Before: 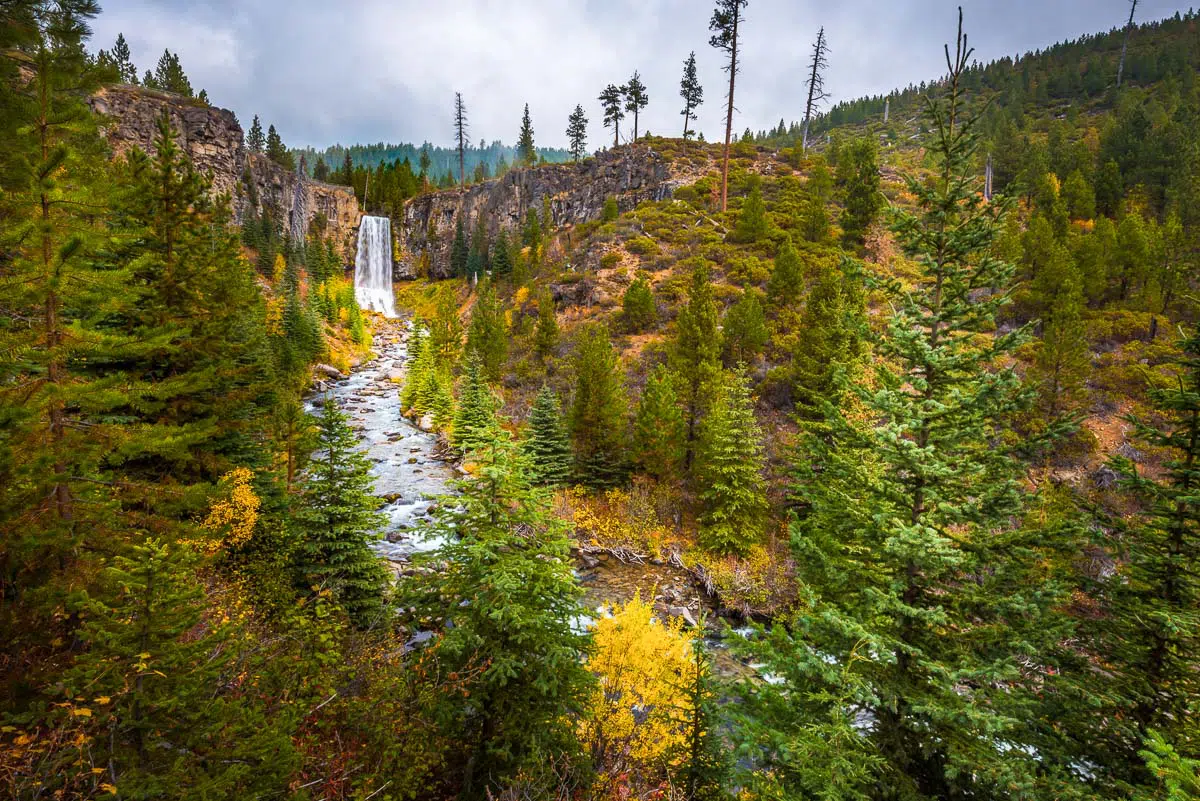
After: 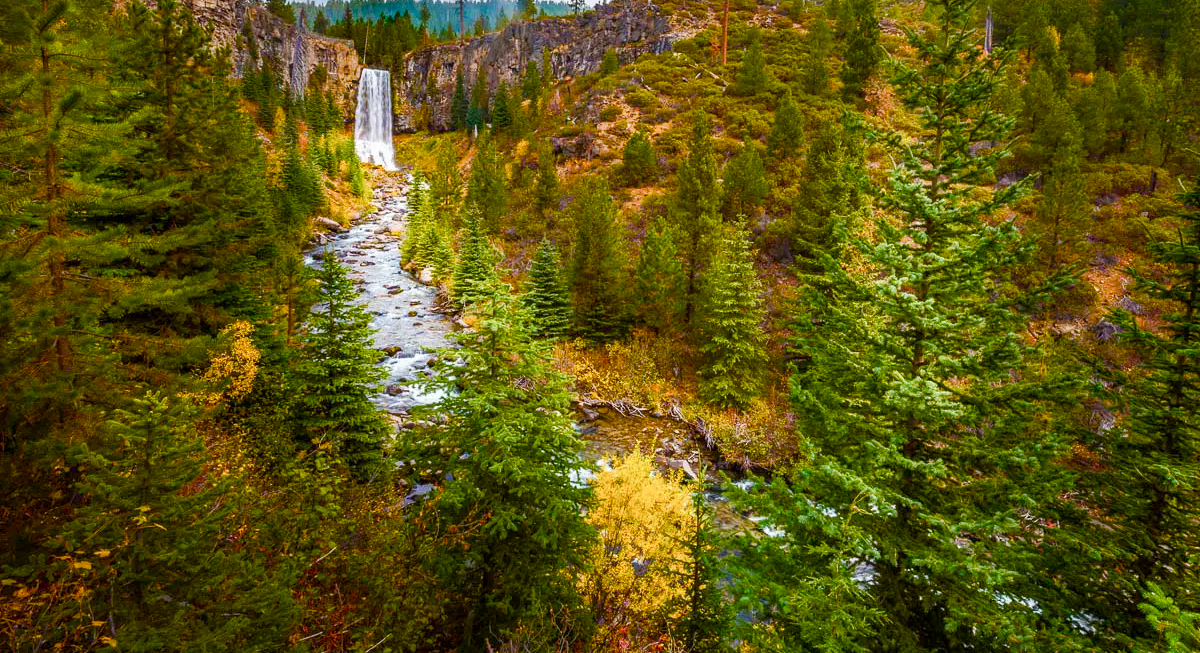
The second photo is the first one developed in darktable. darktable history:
color balance rgb: linear chroma grading › global chroma 9.097%, perceptual saturation grading › global saturation 24.68%, perceptual saturation grading › highlights -50.947%, perceptual saturation grading › mid-tones 18.996%, perceptual saturation grading › shadows 60.455%, global vibrance 14.82%
crop and rotate: top 18.468%
